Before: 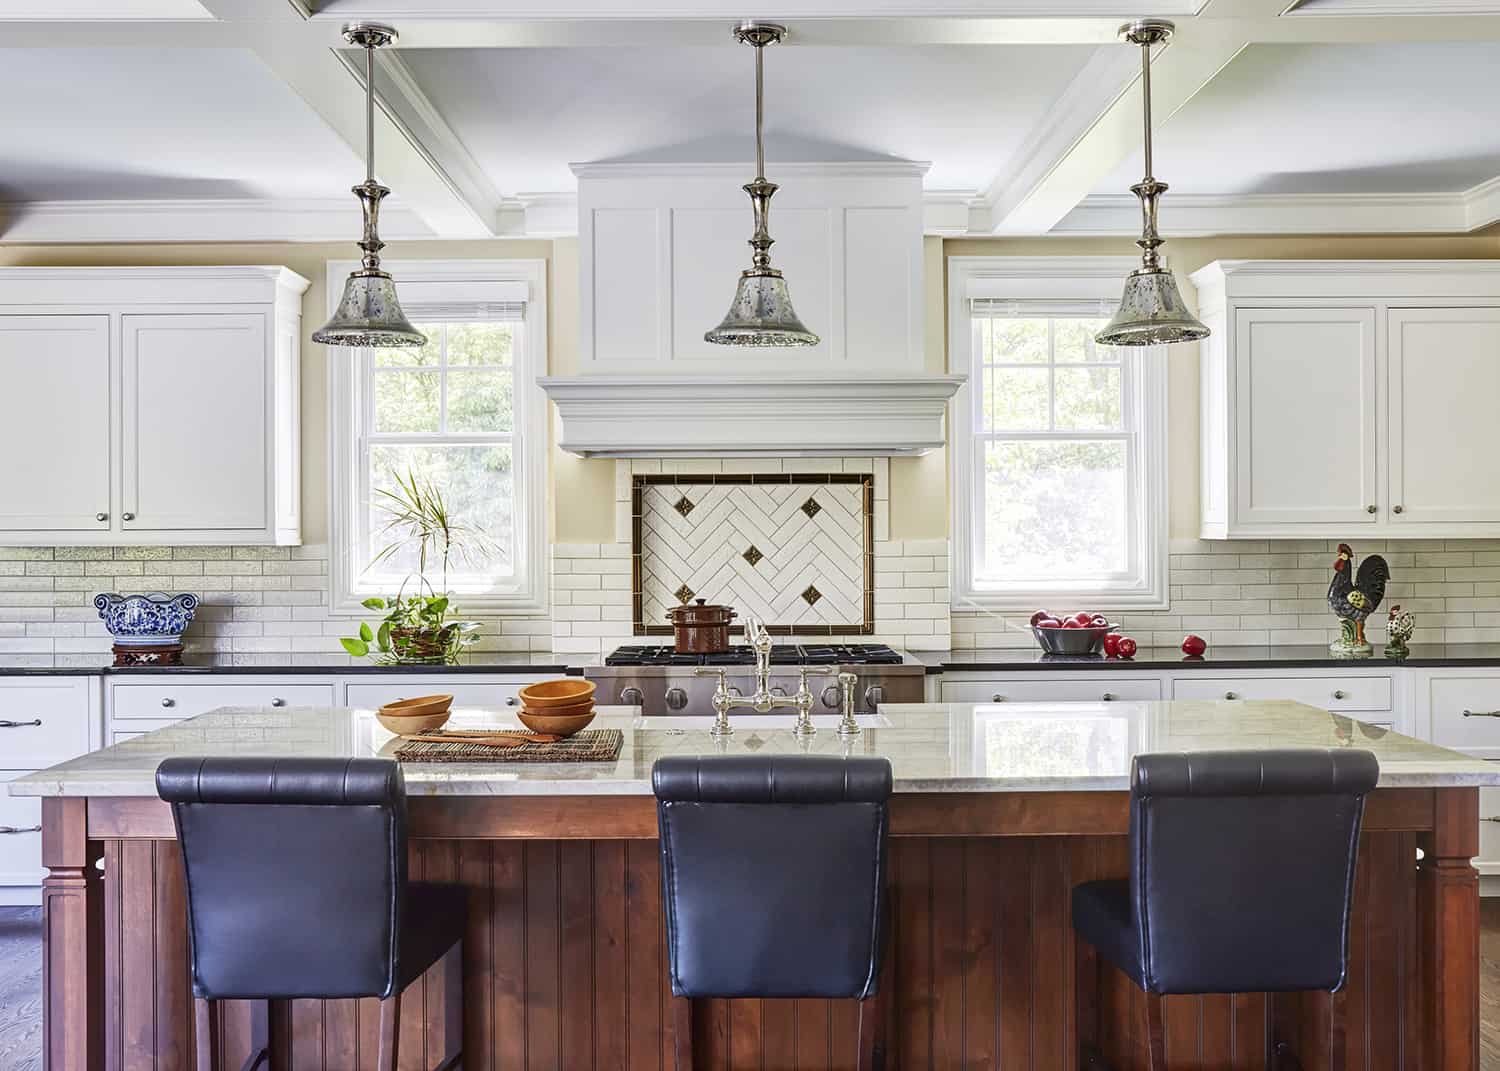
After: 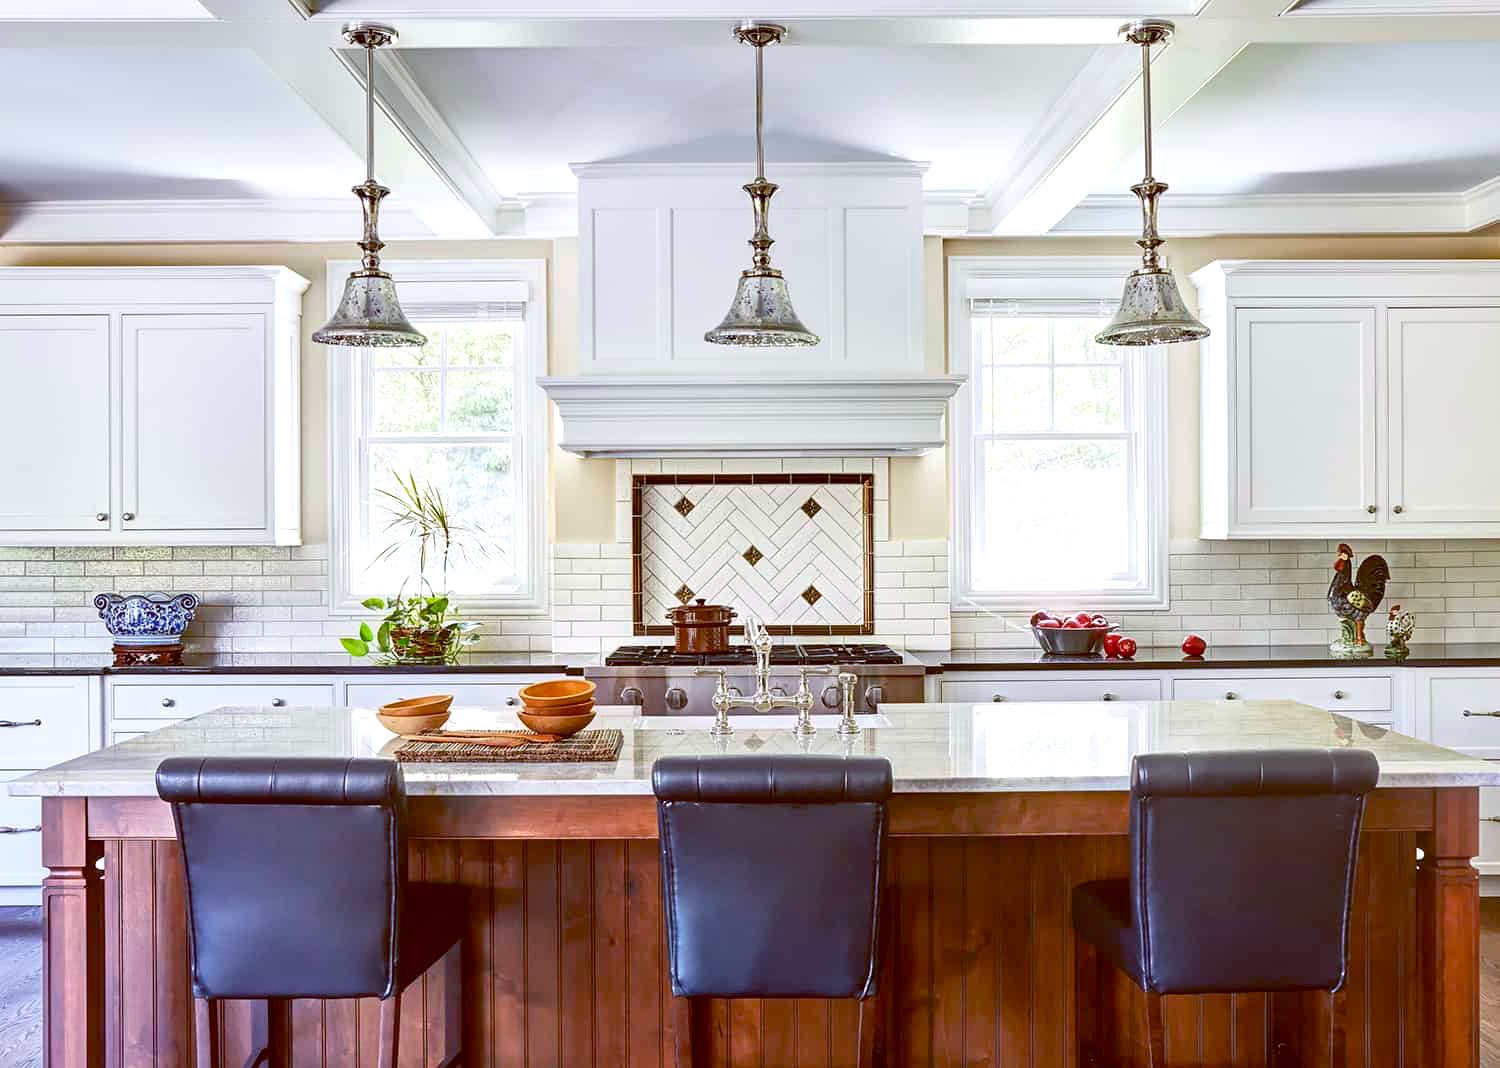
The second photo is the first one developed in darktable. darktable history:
color balance: lift [1, 1.015, 1.004, 0.985], gamma [1, 0.958, 0.971, 1.042], gain [1, 0.956, 0.977, 1.044]
exposure: exposure 0.3 EV, compensate highlight preservation false
crop: top 0.05%, bottom 0.098%
